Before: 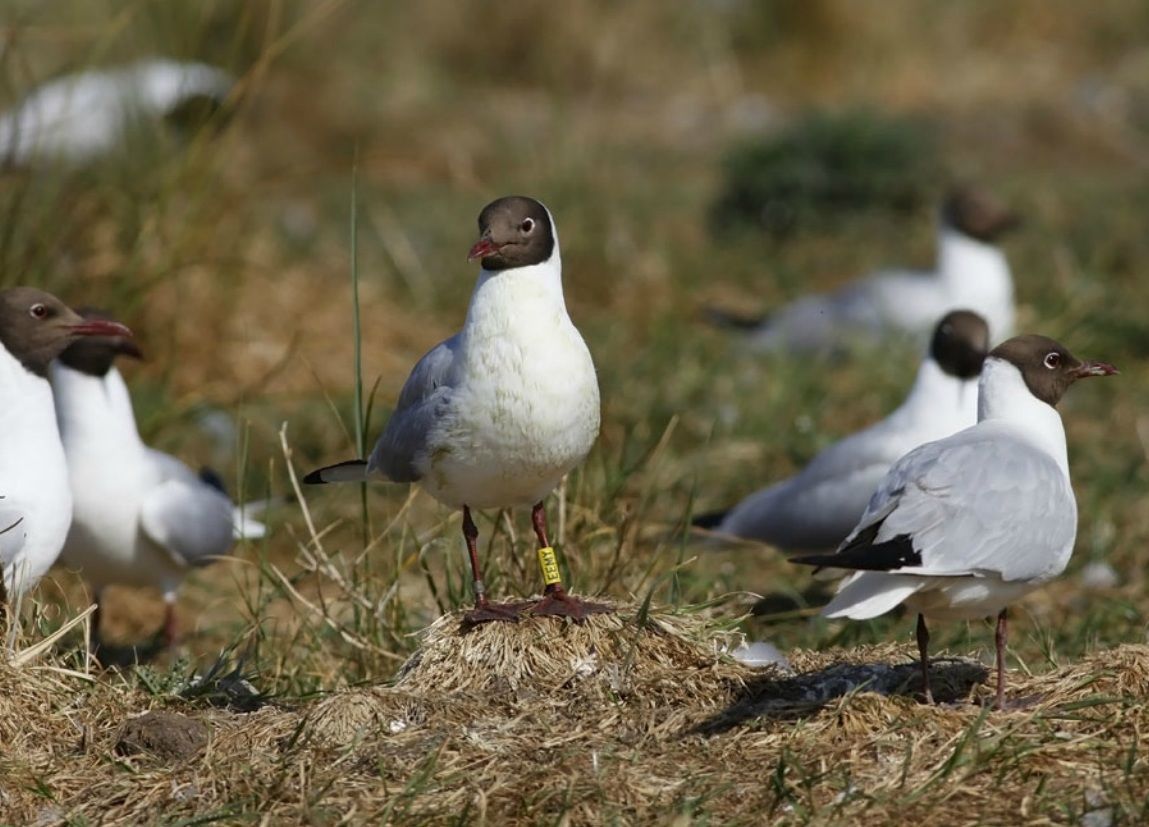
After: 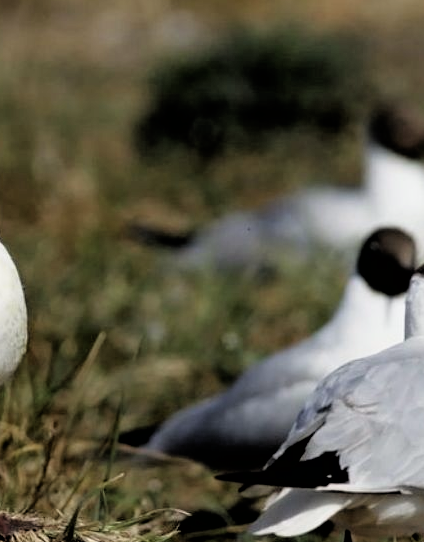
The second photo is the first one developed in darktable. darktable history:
crop and rotate: left 49.936%, top 10.094%, right 13.136%, bottom 24.256%
white balance: red 1.009, blue 0.985
filmic rgb: black relative exposure -3.72 EV, white relative exposure 2.77 EV, dynamic range scaling -5.32%, hardness 3.03
